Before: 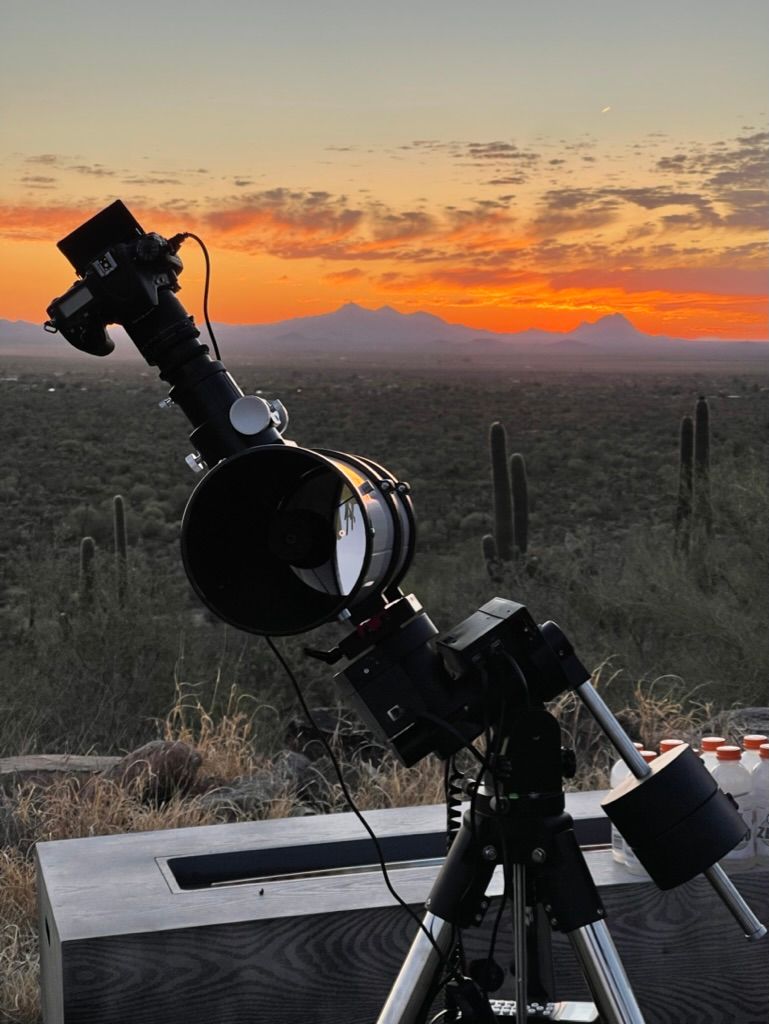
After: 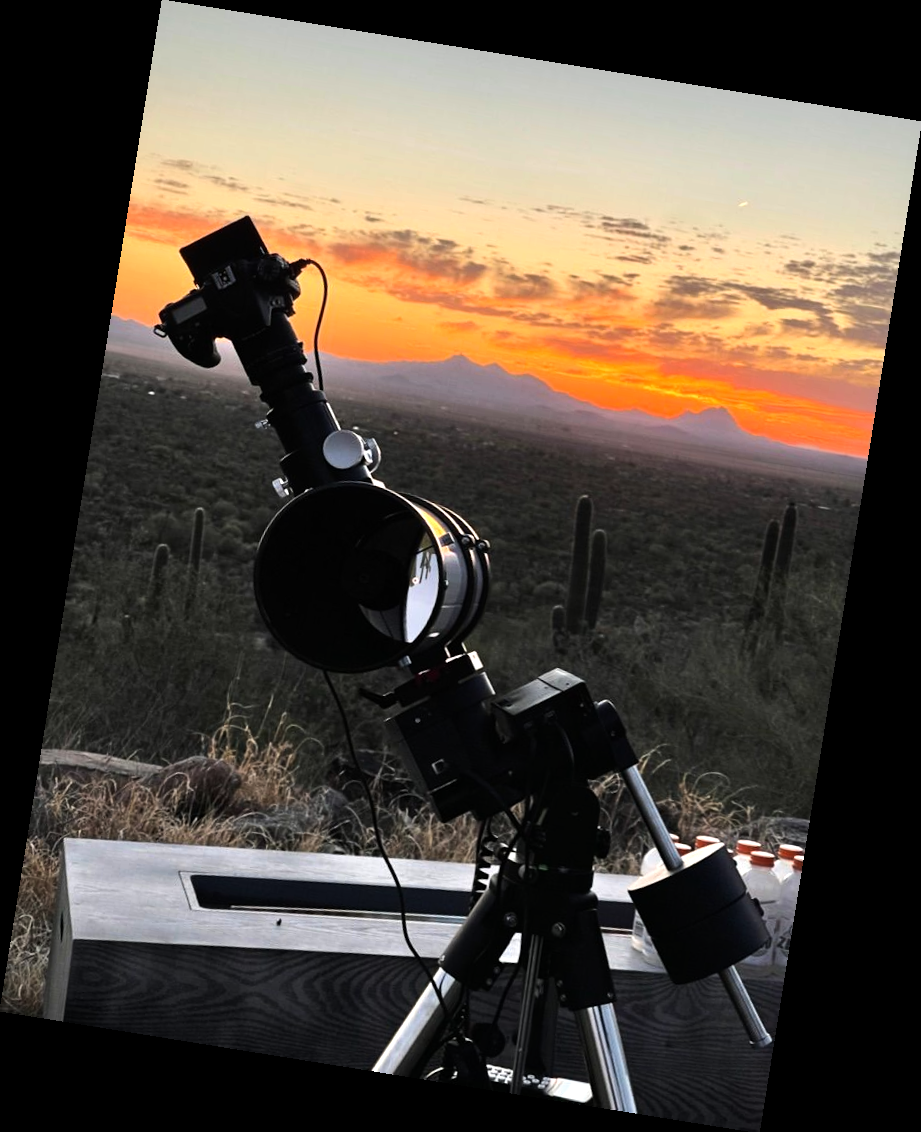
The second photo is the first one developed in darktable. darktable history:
tone equalizer: -8 EV -0.75 EV, -7 EV -0.7 EV, -6 EV -0.6 EV, -5 EV -0.4 EV, -3 EV 0.4 EV, -2 EV 0.6 EV, -1 EV 0.7 EV, +0 EV 0.75 EV, edges refinement/feathering 500, mask exposure compensation -1.57 EV, preserve details no
rotate and perspective: rotation 9.12°, automatic cropping off
